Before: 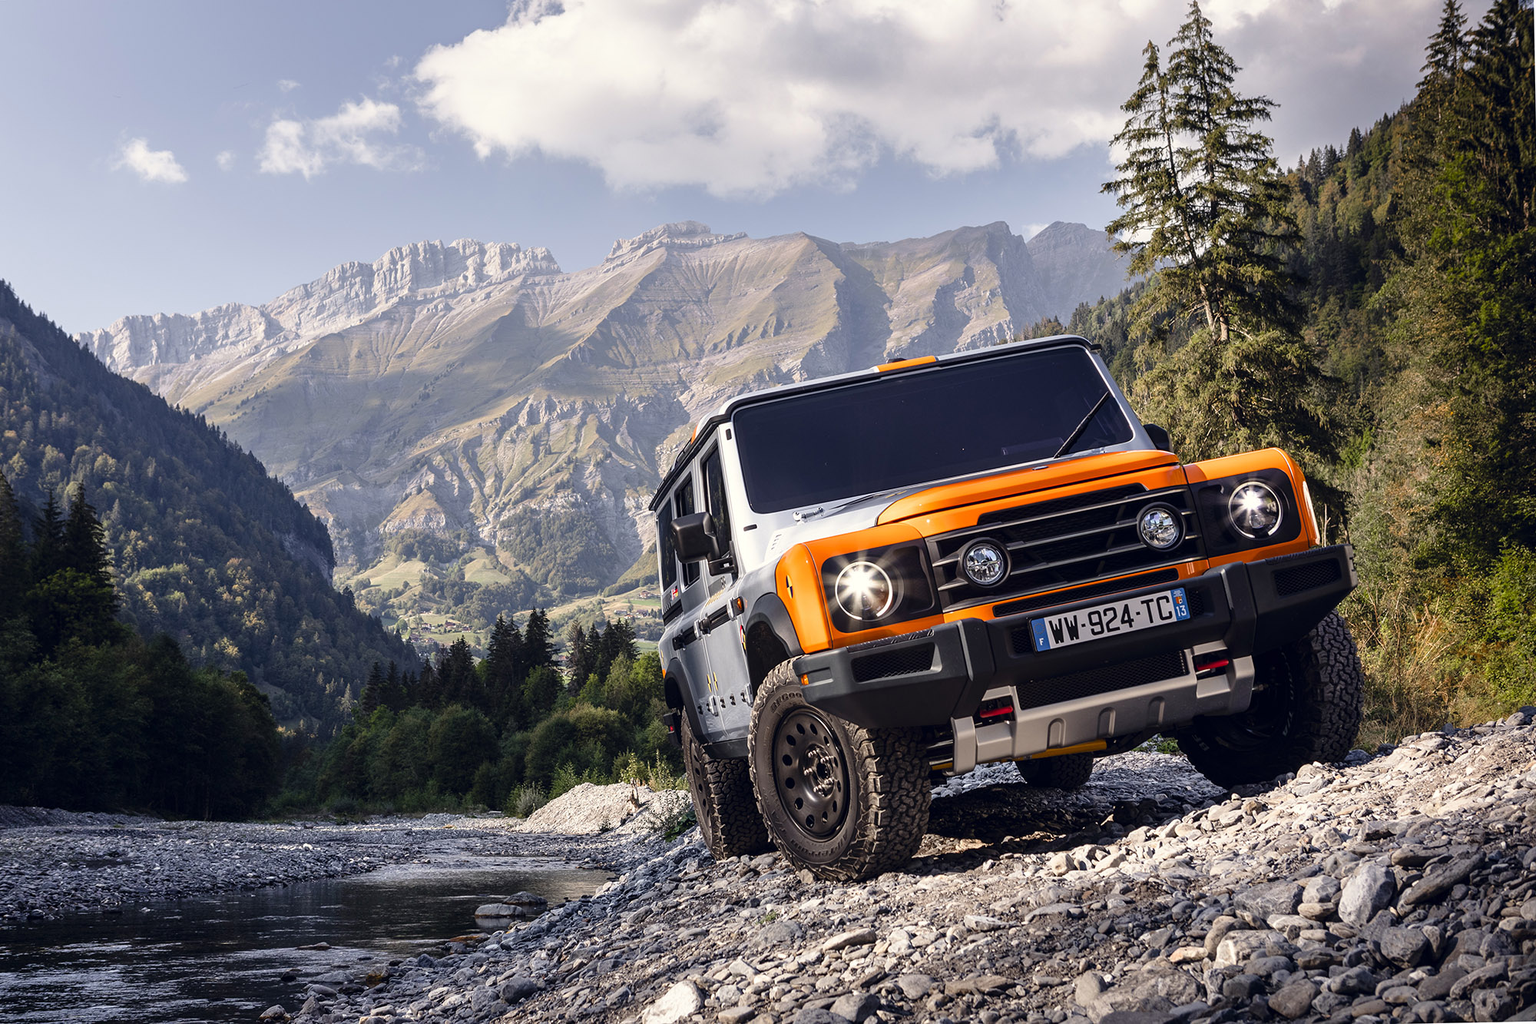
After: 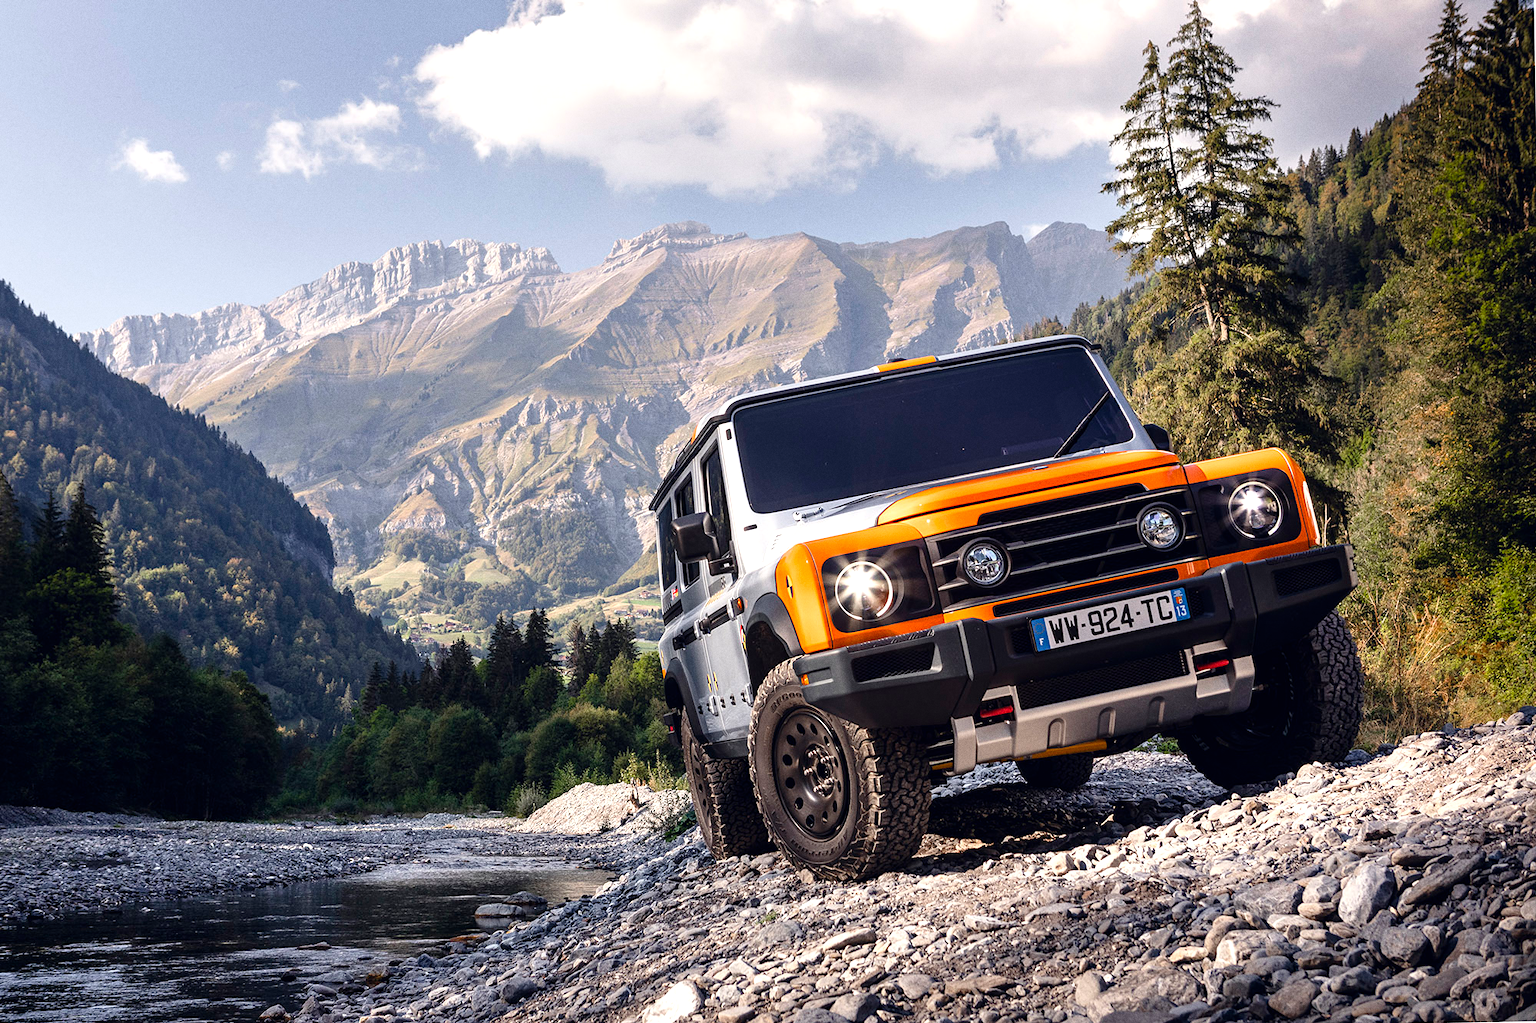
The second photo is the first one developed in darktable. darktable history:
exposure: black level correction 0, exposure 0.3 EV, compensate highlight preservation false
grain: coarseness 0.09 ISO
